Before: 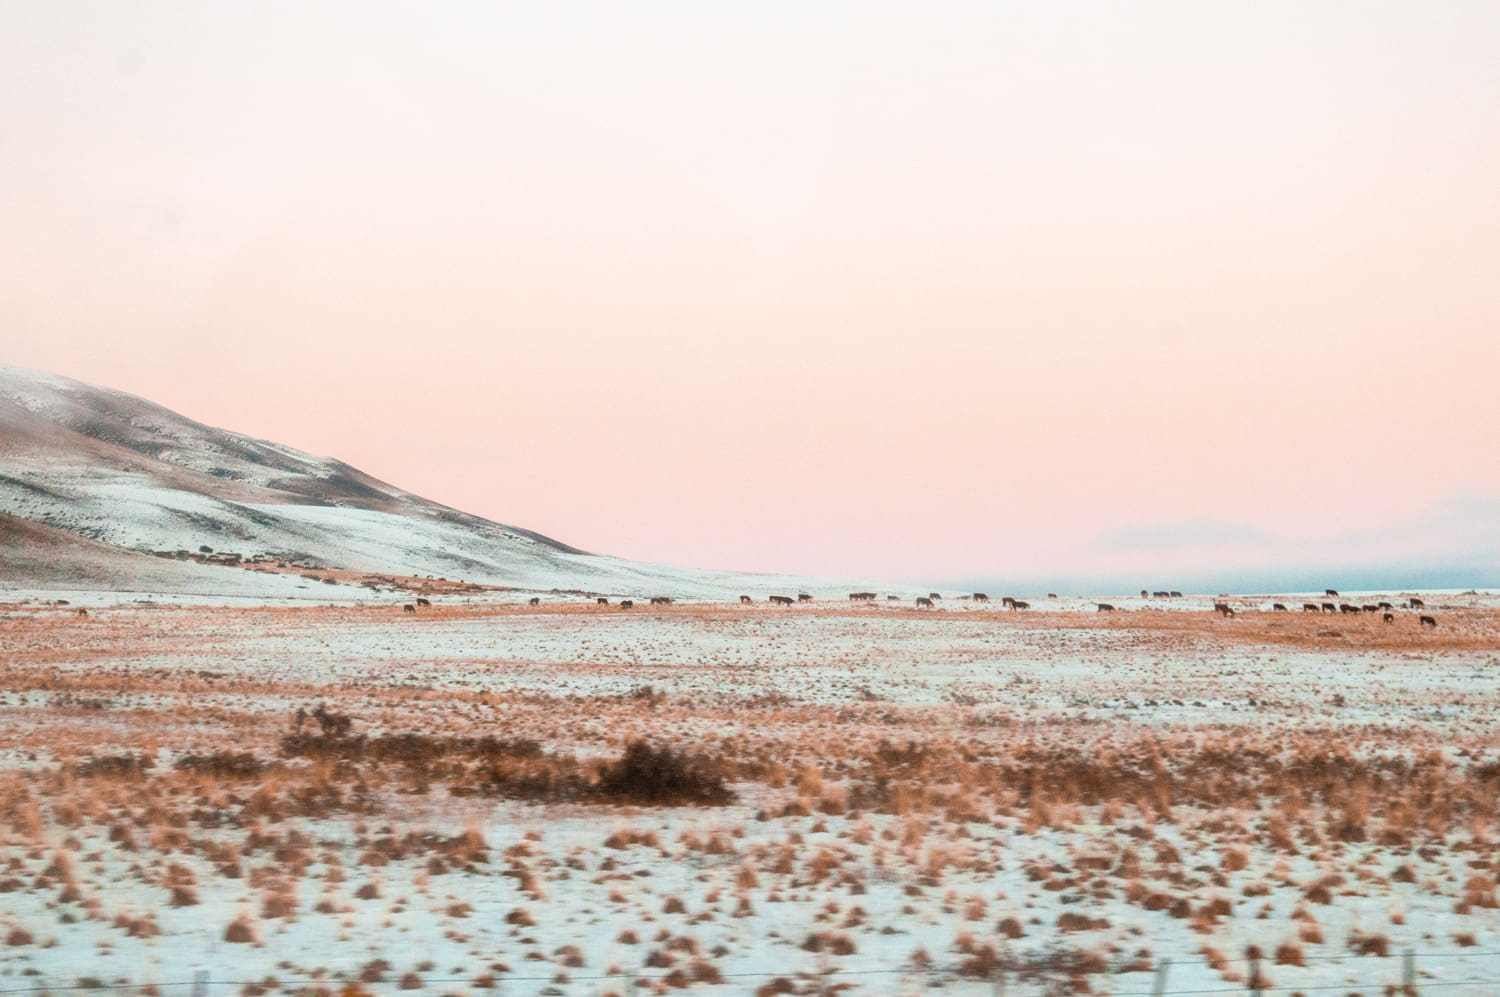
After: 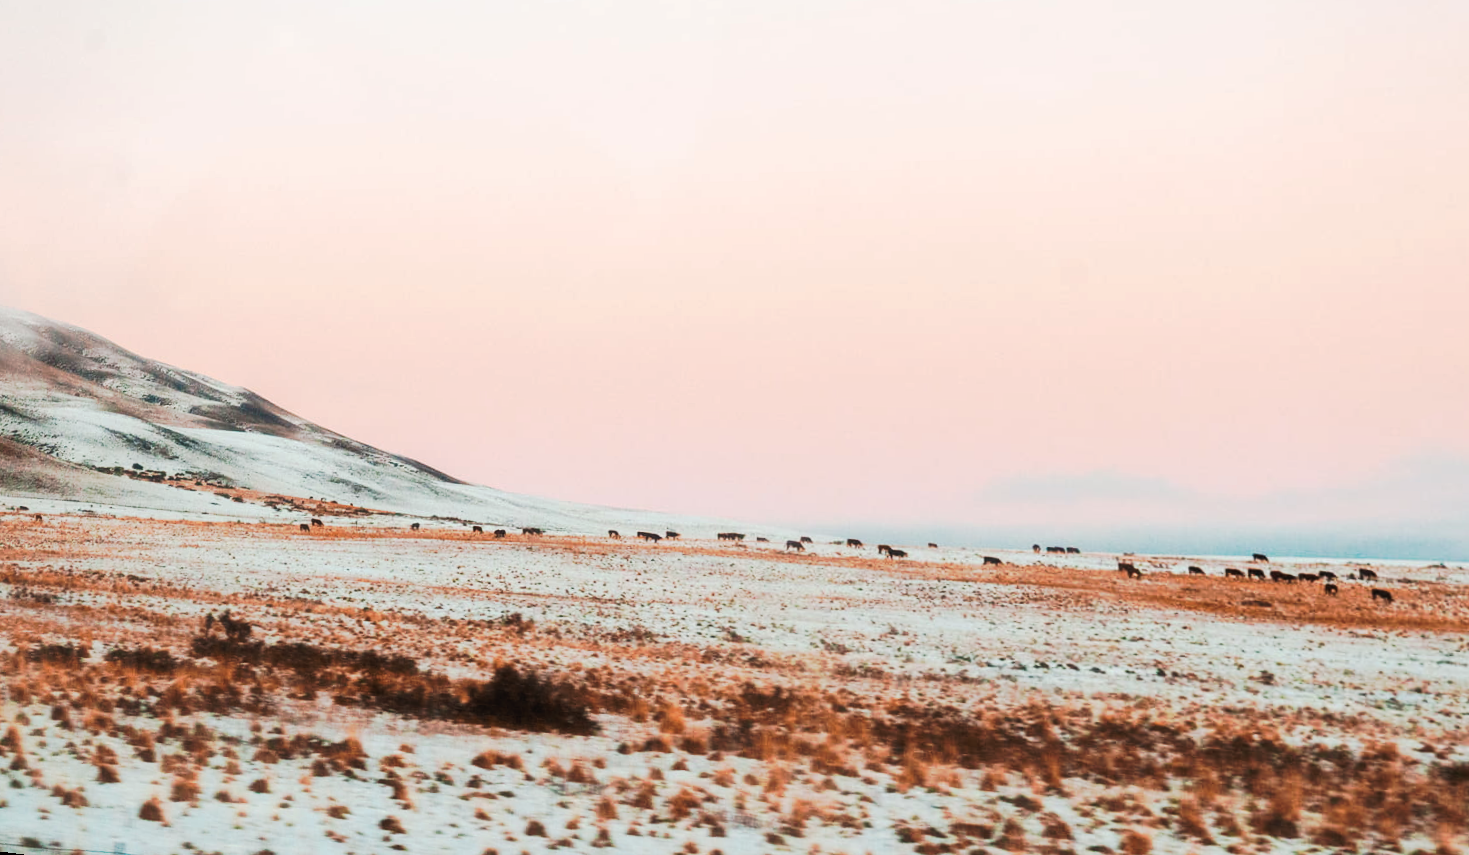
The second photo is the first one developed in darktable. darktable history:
rotate and perspective: rotation 1.69°, lens shift (vertical) -0.023, lens shift (horizontal) -0.291, crop left 0.025, crop right 0.988, crop top 0.092, crop bottom 0.842
white balance: red 1, blue 1
tone curve: curves: ch0 [(0, 0) (0.003, 0.006) (0.011, 0.011) (0.025, 0.02) (0.044, 0.032) (0.069, 0.035) (0.1, 0.046) (0.136, 0.063) (0.177, 0.089) (0.224, 0.12) (0.277, 0.16) (0.335, 0.206) (0.399, 0.268) (0.468, 0.359) (0.543, 0.466) (0.623, 0.582) (0.709, 0.722) (0.801, 0.808) (0.898, 0.886) (1, 1)], preserve colors none
